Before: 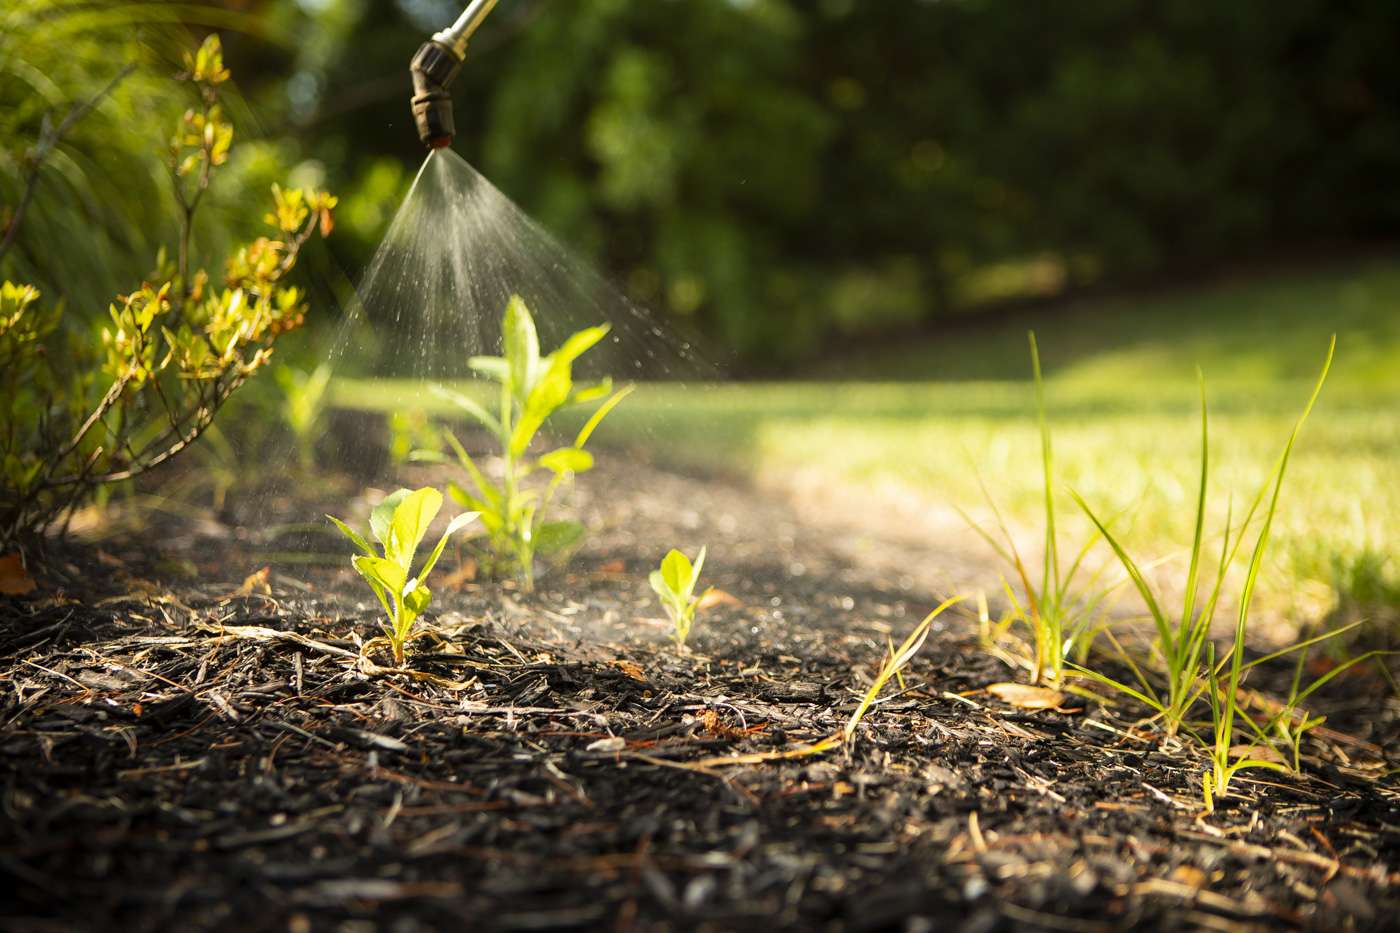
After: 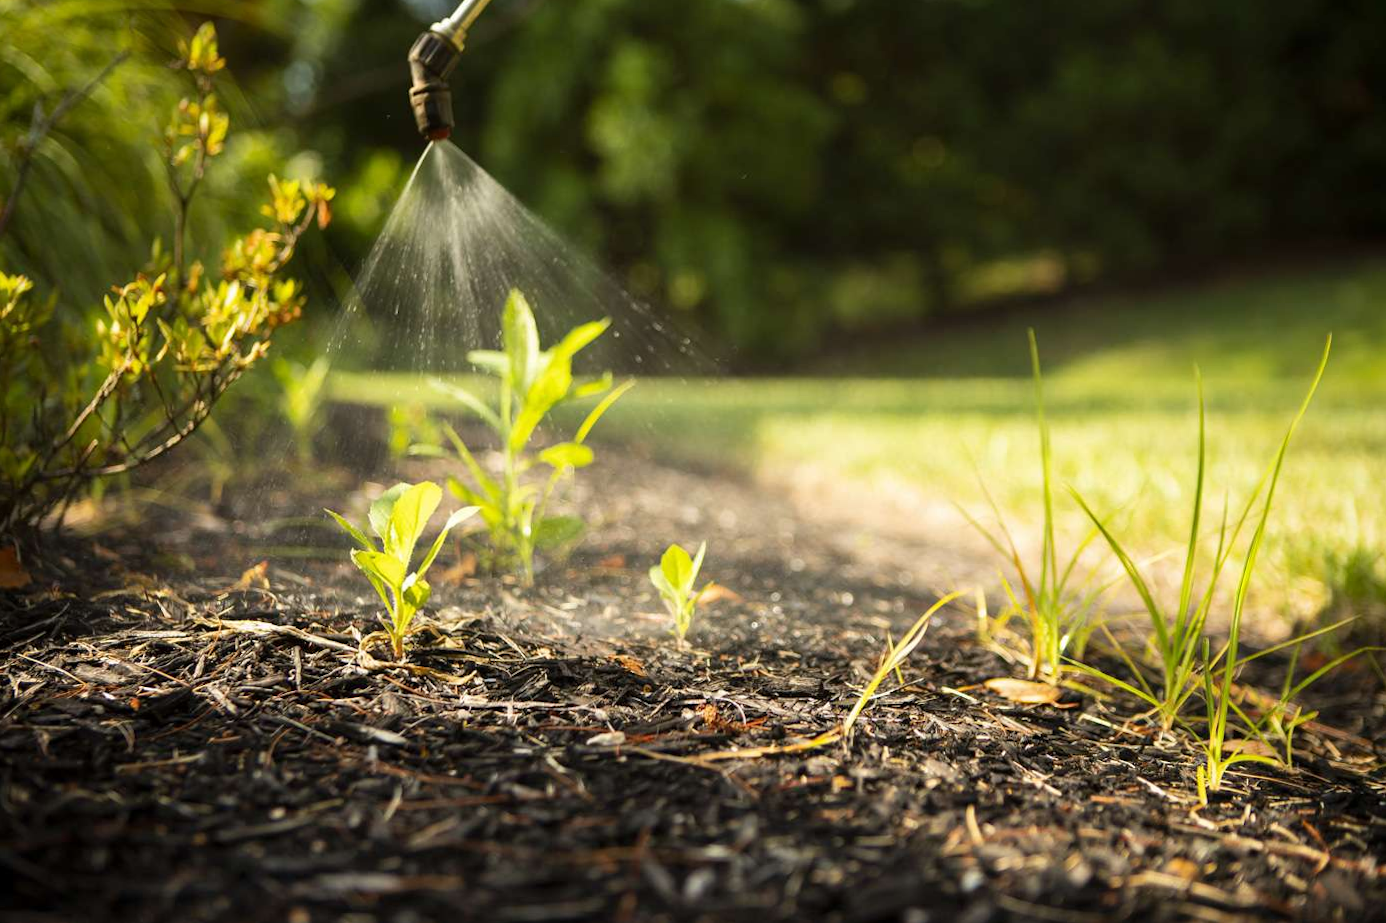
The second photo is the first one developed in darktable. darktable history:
white balance: emerald 1
rotate and perspective: rotation 0.174°, lens shift (vertical) 0.013, lens shift (horizontal) 0.019, shear 0.001, automatic cropping original format, crop left 0.007, crop right 0.991, crop top 0.016, crop bottom 0.997
